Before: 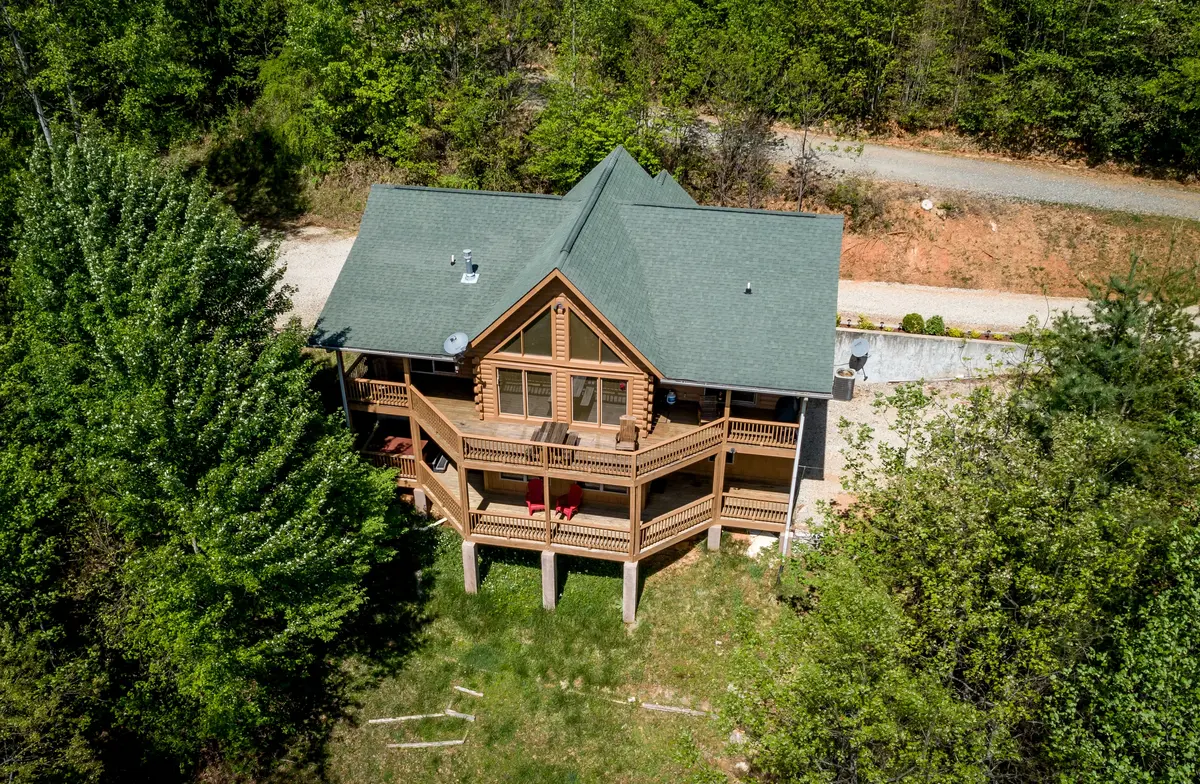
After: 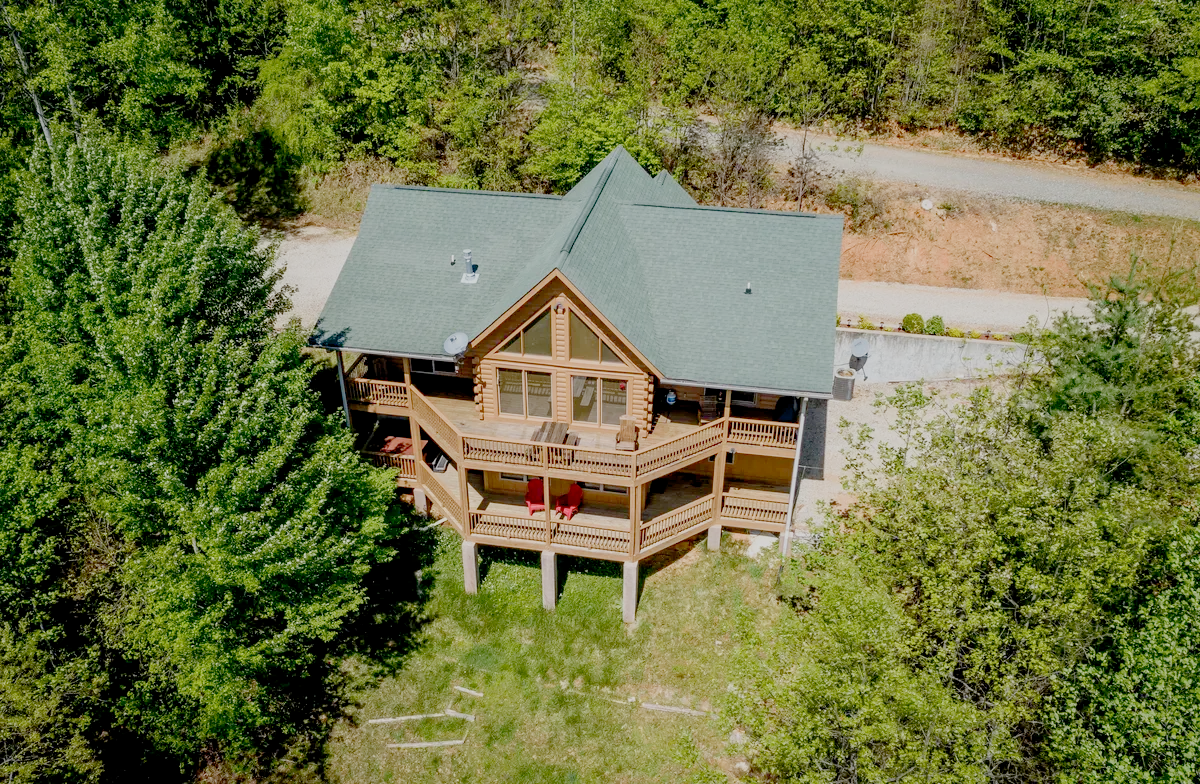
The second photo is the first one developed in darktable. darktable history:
exposure: black level correction 0, exposure 1 EV, compensate highlight preservation false
filmic rgb: black relative exposure -7.01 EV, white relative exposure 6.04 EV, threshold 5.99 EV, target black luminance 0%, hardness 2.78, latitude 60.63%, contrast 0.691, highlights saturation mix 10.15%, shadows ↔ highlights balance -0.106%, preserve chrominance no, color science v4 (2020), contrast in shadows soft, contrast in highlights soft, enable highlight reconstruction true
